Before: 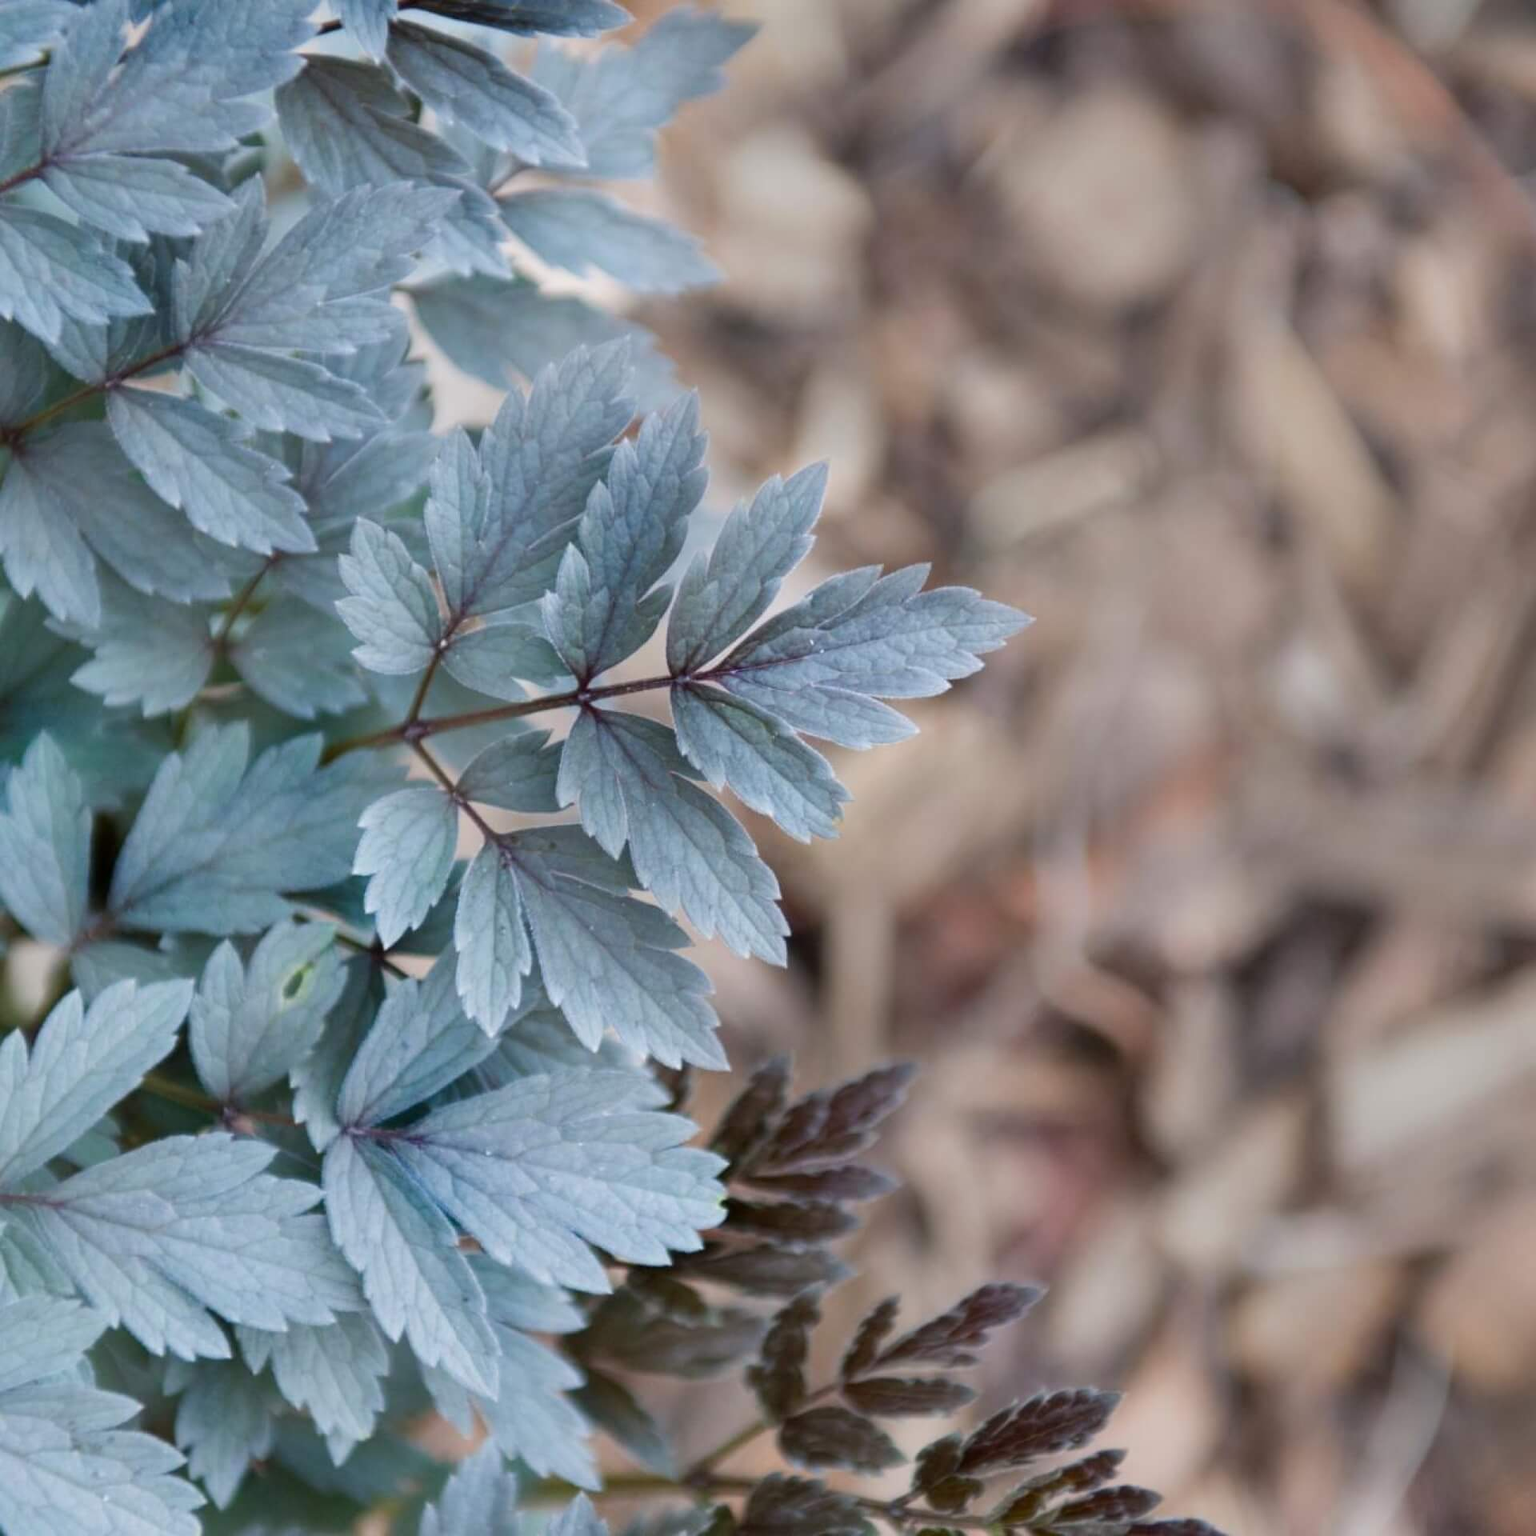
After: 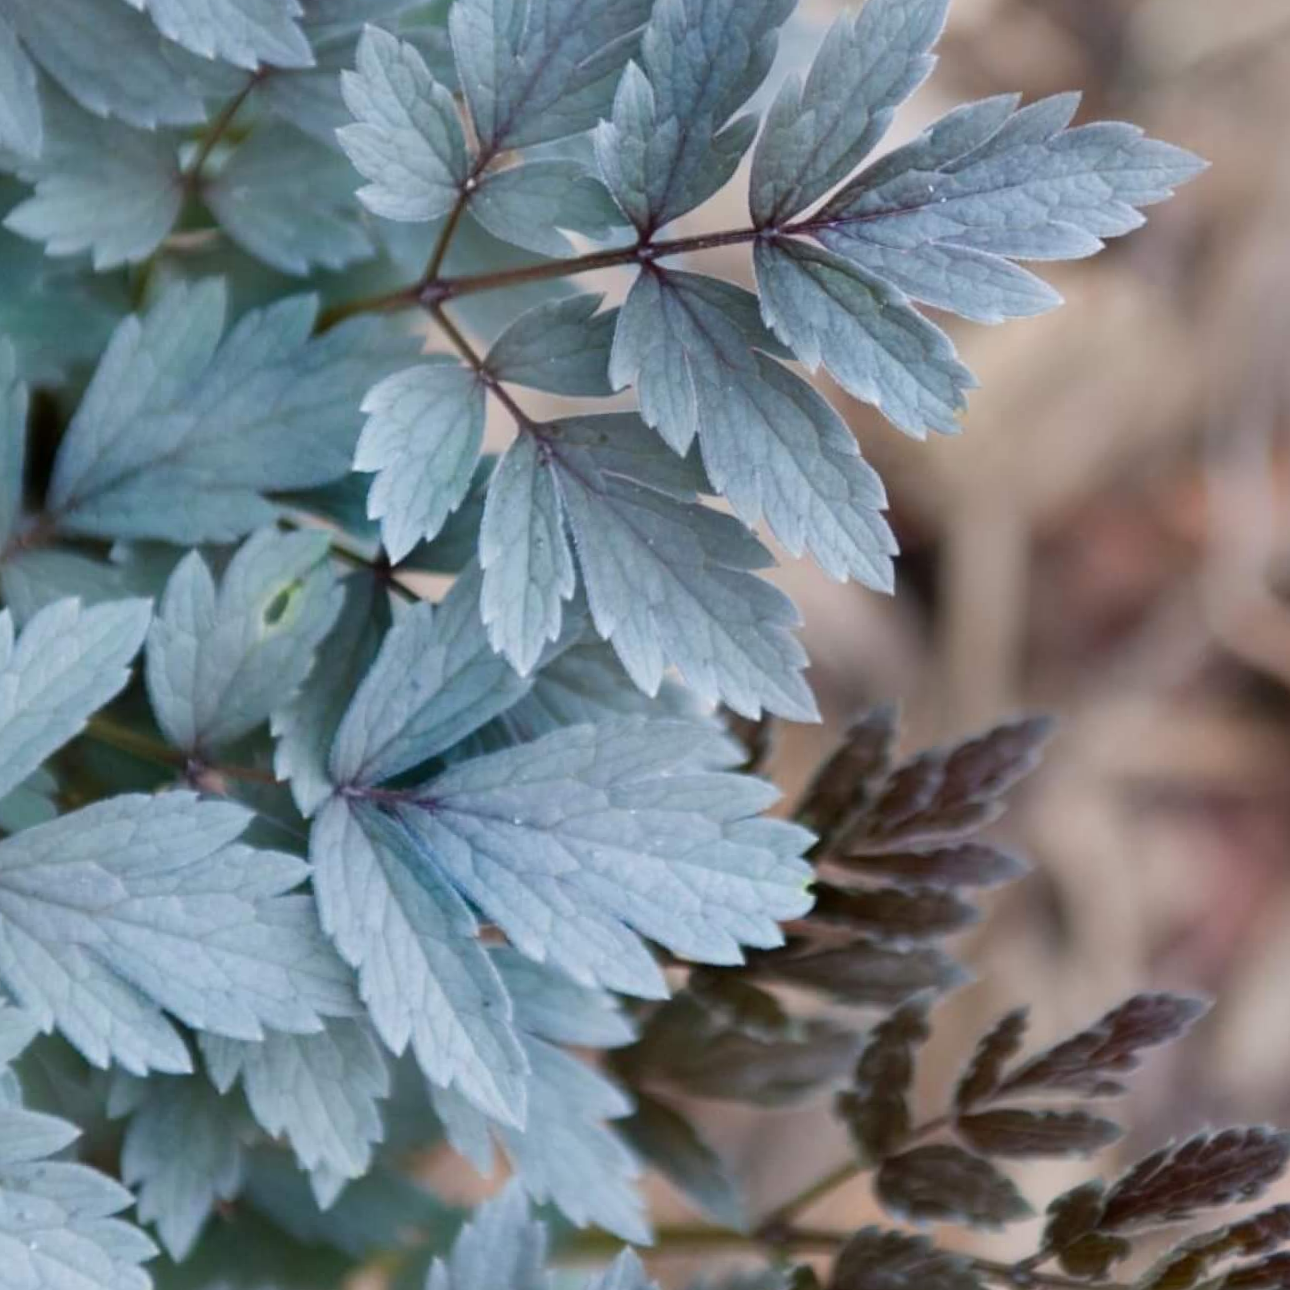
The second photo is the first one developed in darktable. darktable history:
white balance: emerald 1
crop and rotate: angle -0.82°, left 3.85%, top 31.828%, right 27.992%
